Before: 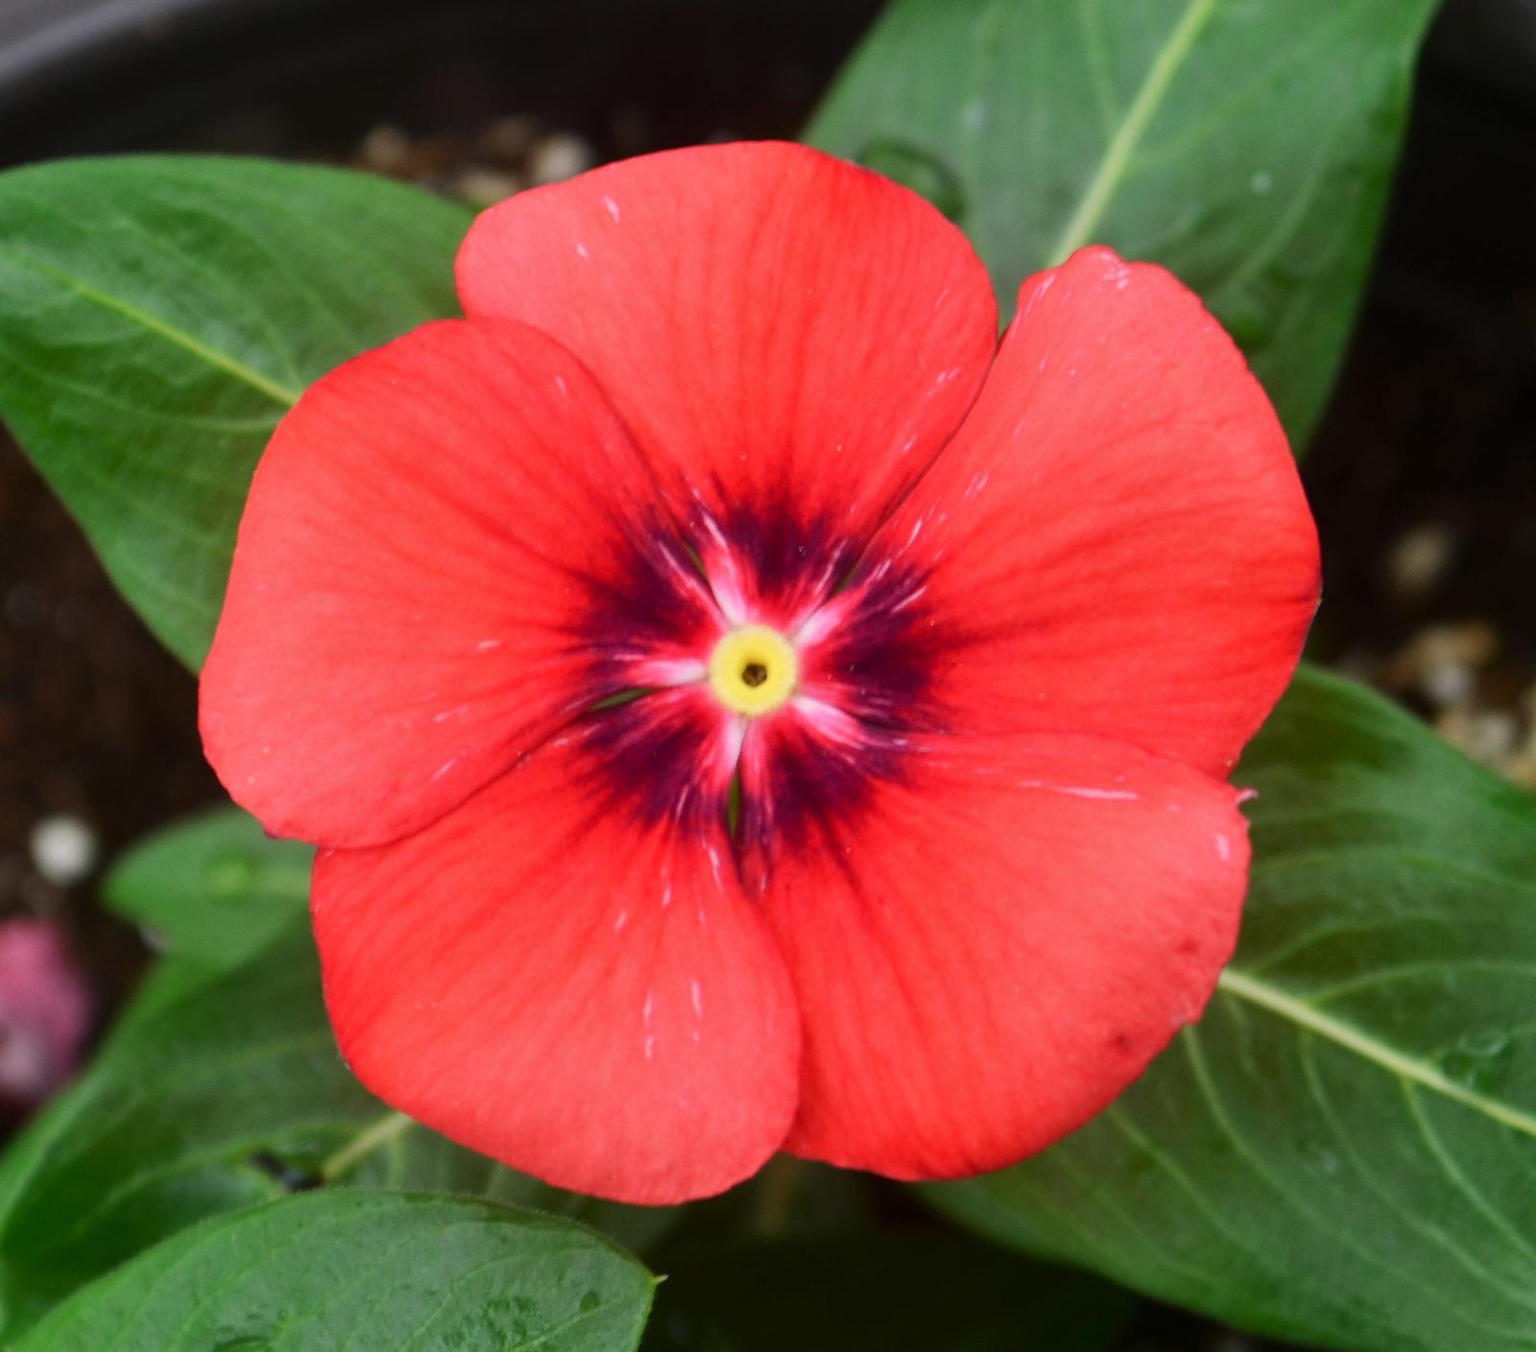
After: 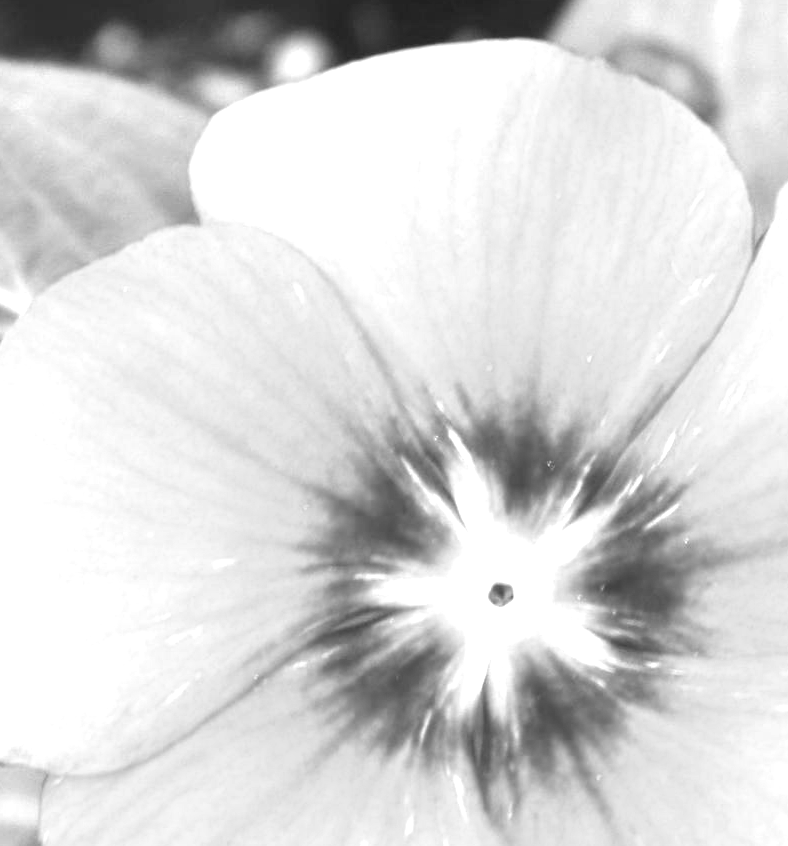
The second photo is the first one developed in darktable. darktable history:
exposure: black level correction 0, exposure 2.088 EV, compensate exposure bias true, compensate highlight preservation false
crop: left 17.835%, top 7.675%, right 32.881%, bottom 32.213%
monochrome: on, module defaults
